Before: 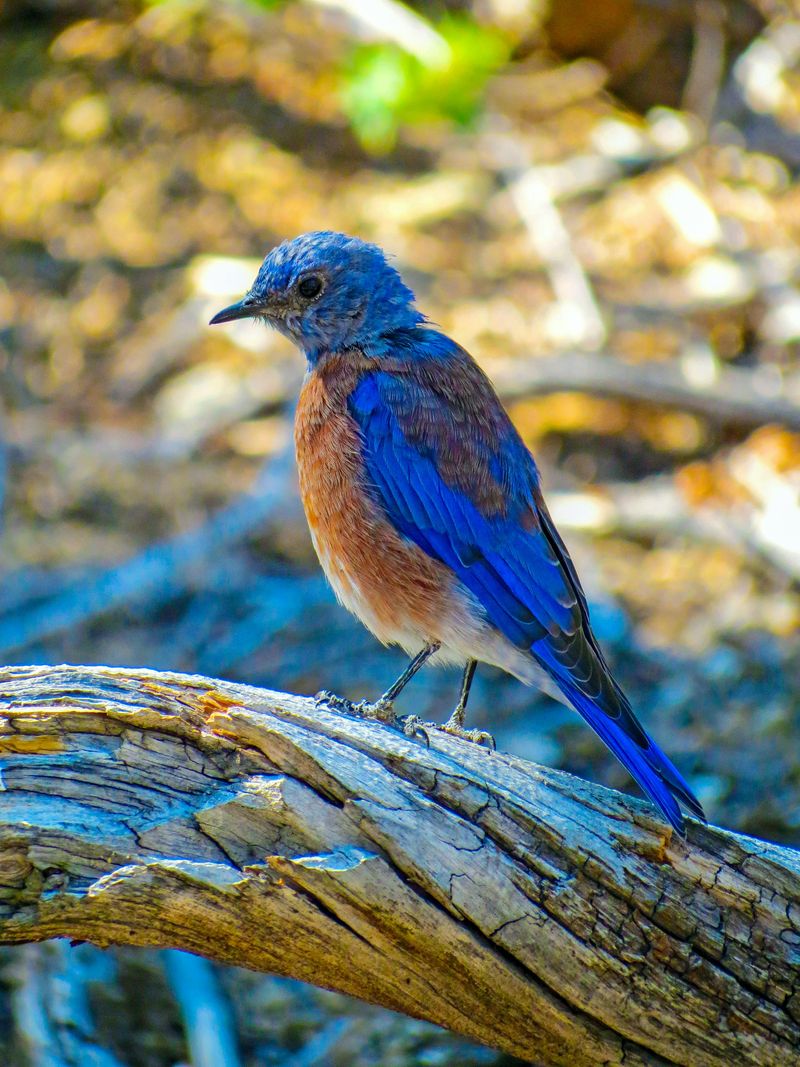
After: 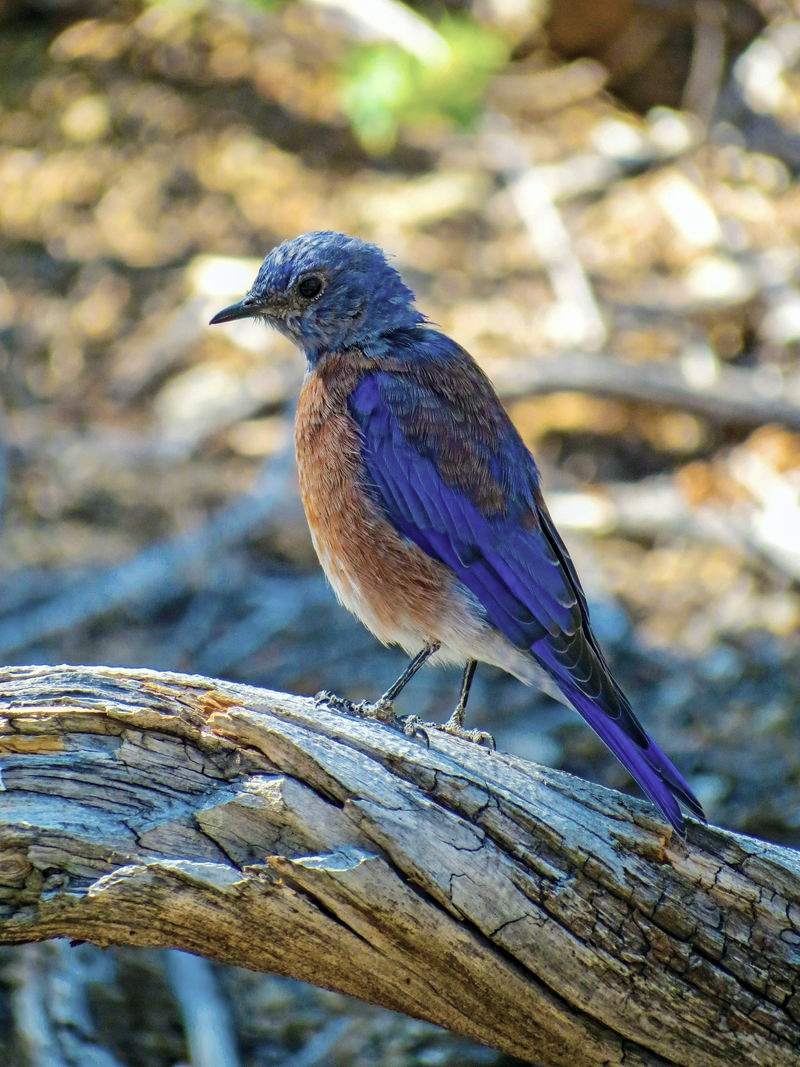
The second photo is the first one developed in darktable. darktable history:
contrast brightness saturation: contrast 0.096, saturation -0.351
